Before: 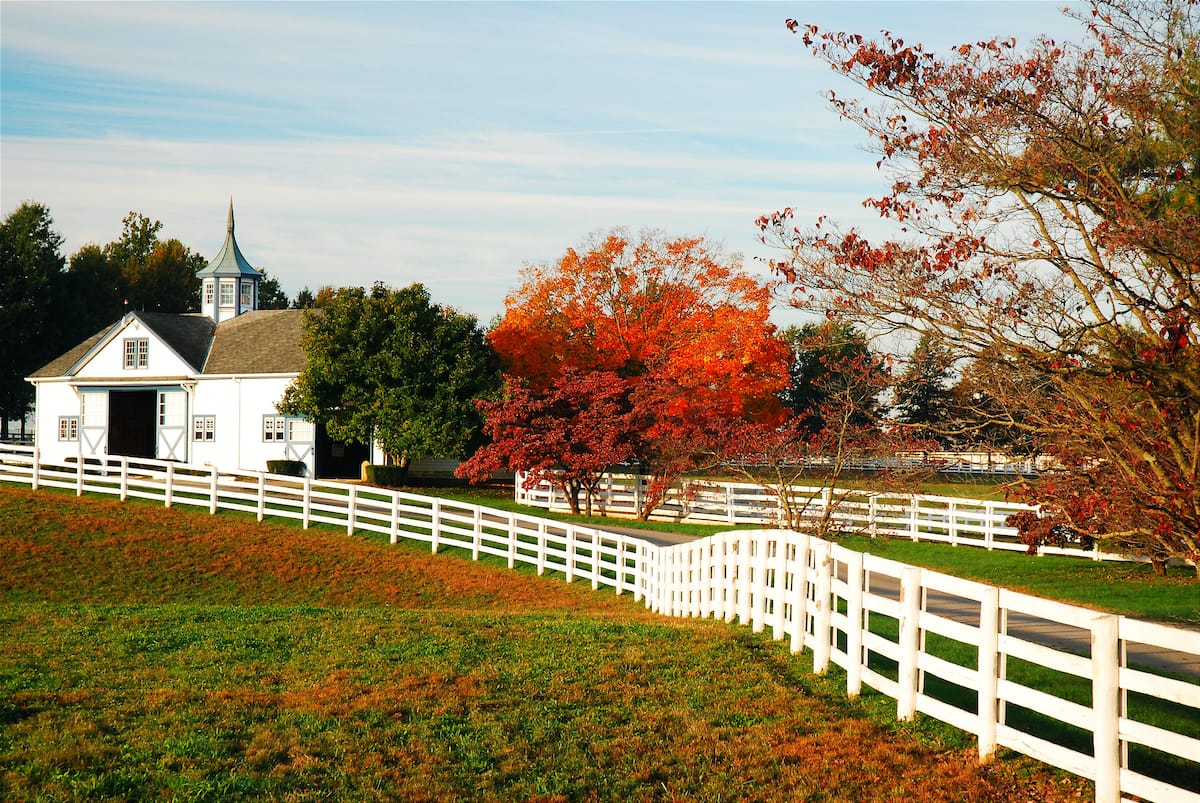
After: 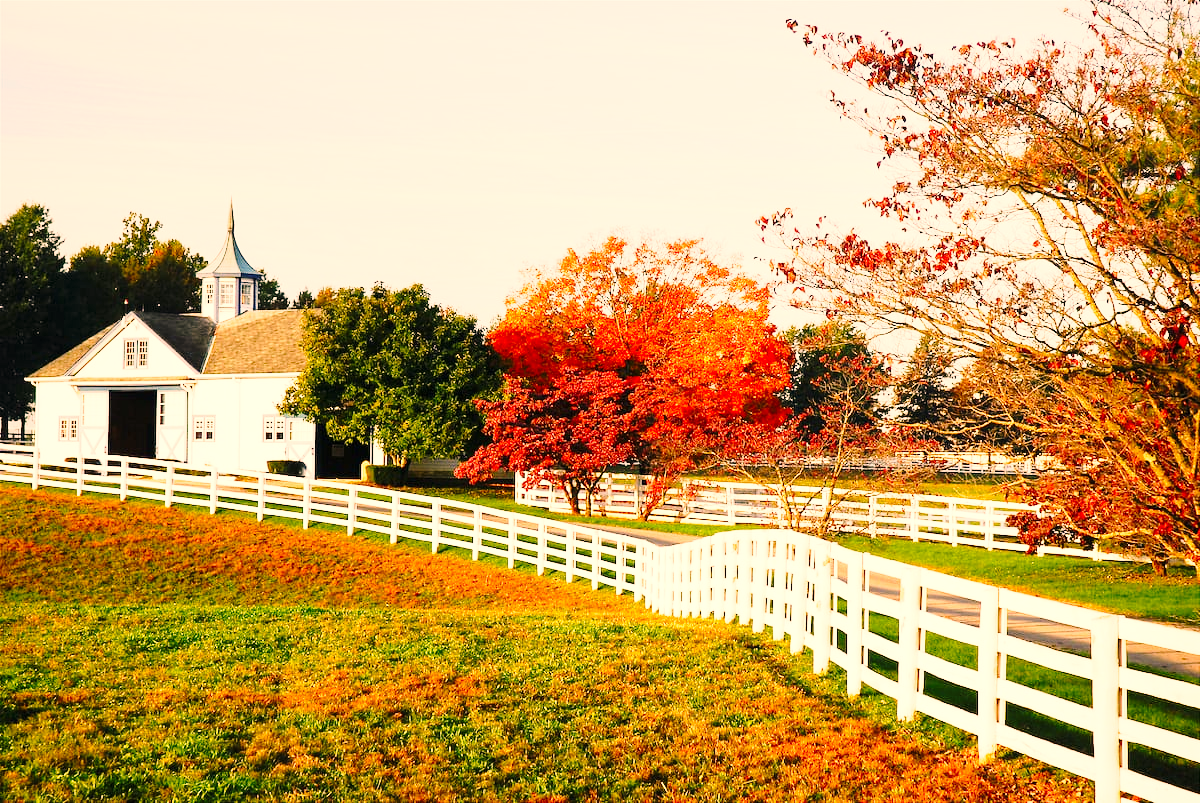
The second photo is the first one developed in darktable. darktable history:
base curve: curves: ch0 [(0, 0) (0.028, 0.03) (0.121, 0.232) (0.46, 0.748) (0.859, 0.968) (1, 1)], preserve colors none
exposure: exposure 0.6 EV, compensate highlight preservation false
local contrast: mode bilateral grid, contrast 20, coarseness 50, detail 120%, midtone range 0.2
color correction: highlights a* 17.88, highlights b* 18.79
